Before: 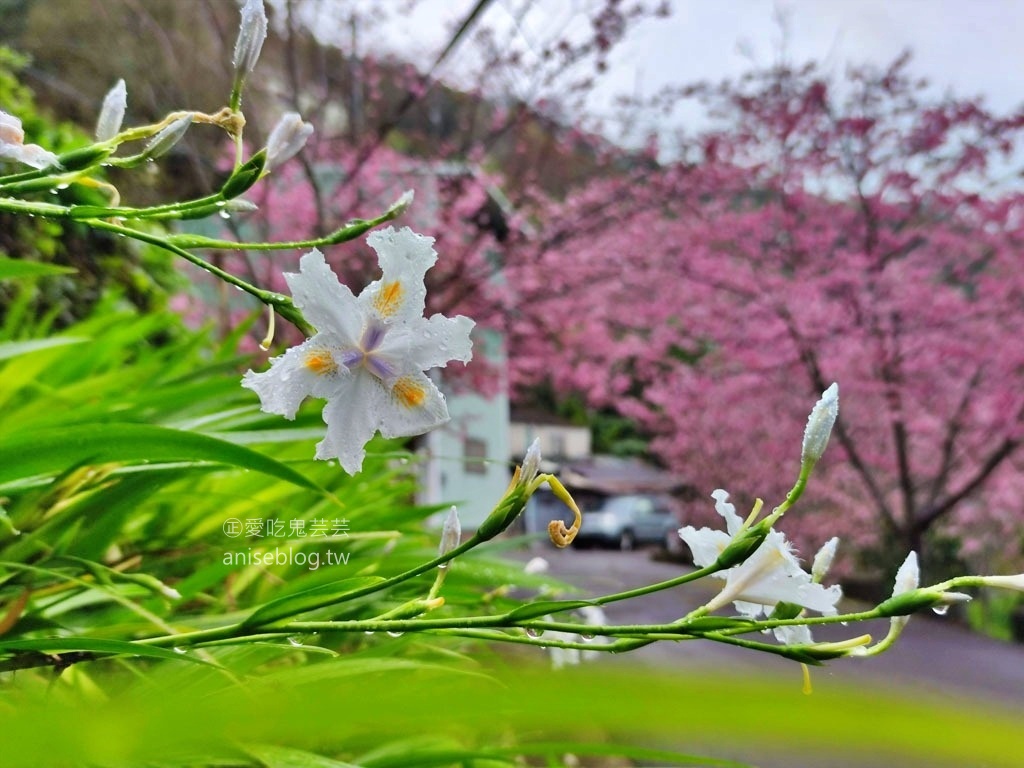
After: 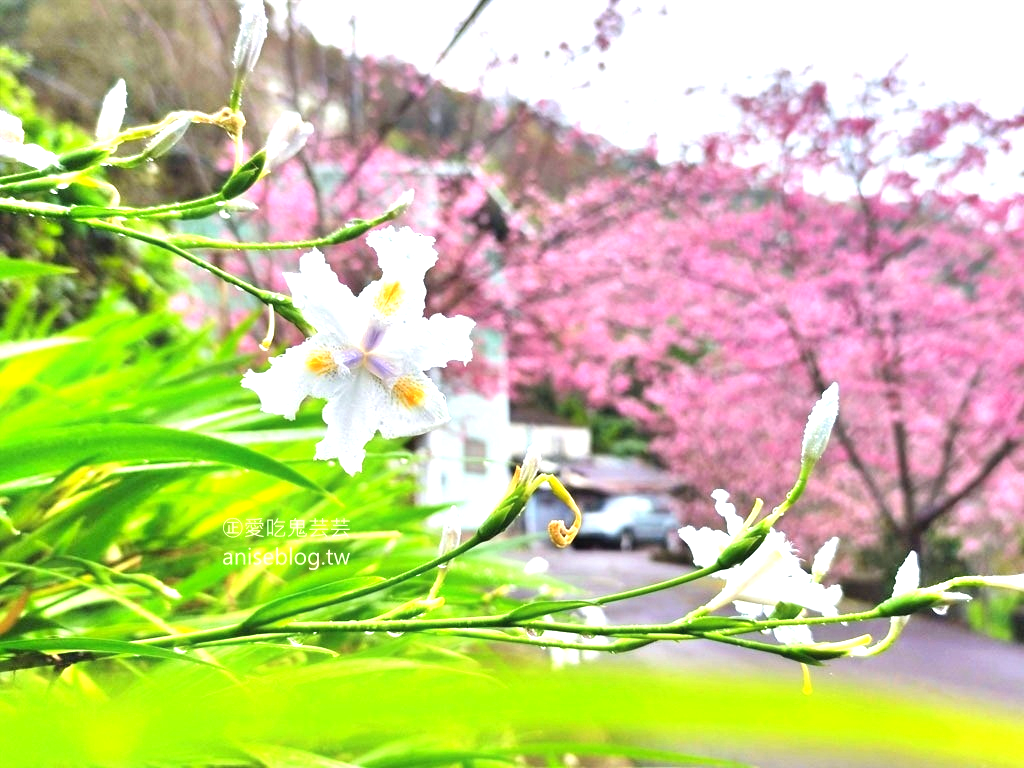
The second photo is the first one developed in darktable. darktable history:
contrast equalizer: y [[0.5, 0.488, 0.462, 0.461, 0.491, 0.5], [0.5 ×6], [0.5 ×6], [0 ×6], [0 ×6]]
exposure: black level correction 0, exposure 1.44 EV, compensate highlight preservation false
